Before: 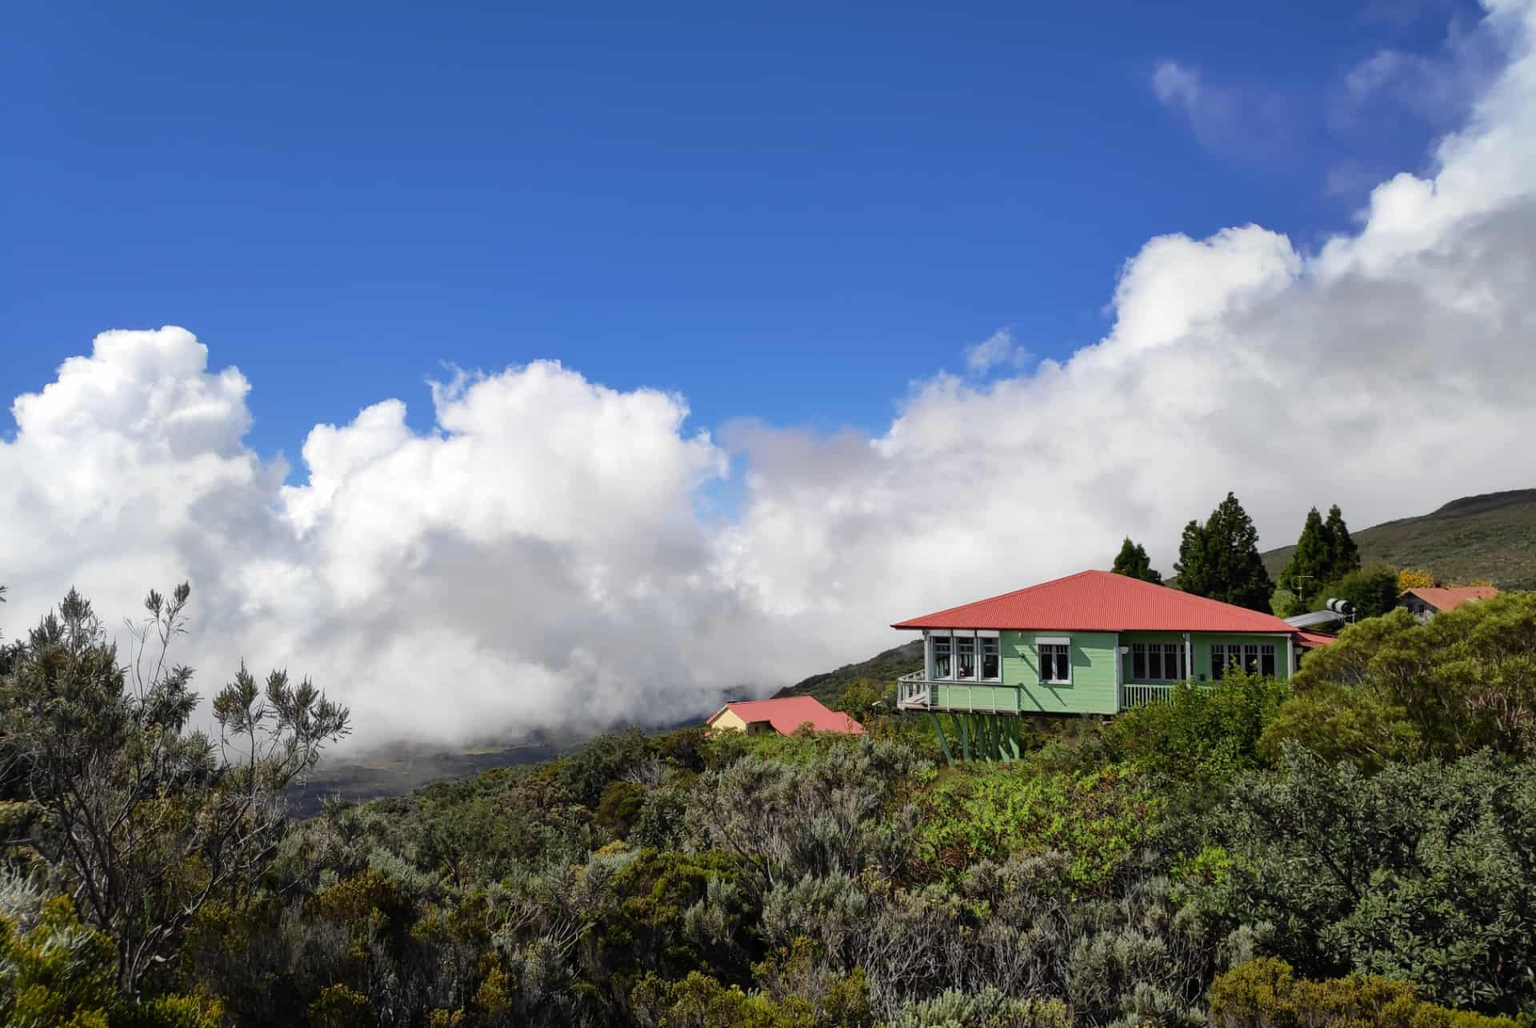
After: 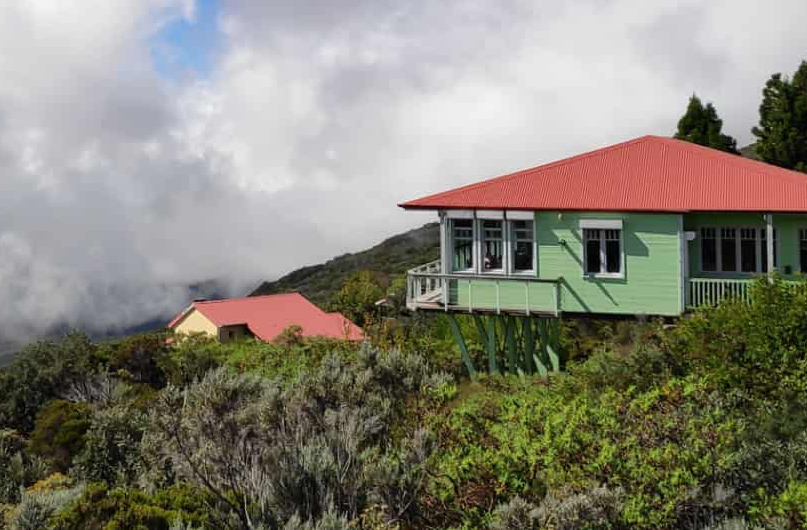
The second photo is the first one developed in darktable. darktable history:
crop: left 37.253%, top 44.949%, right 20.695%, bottom 13.787%
